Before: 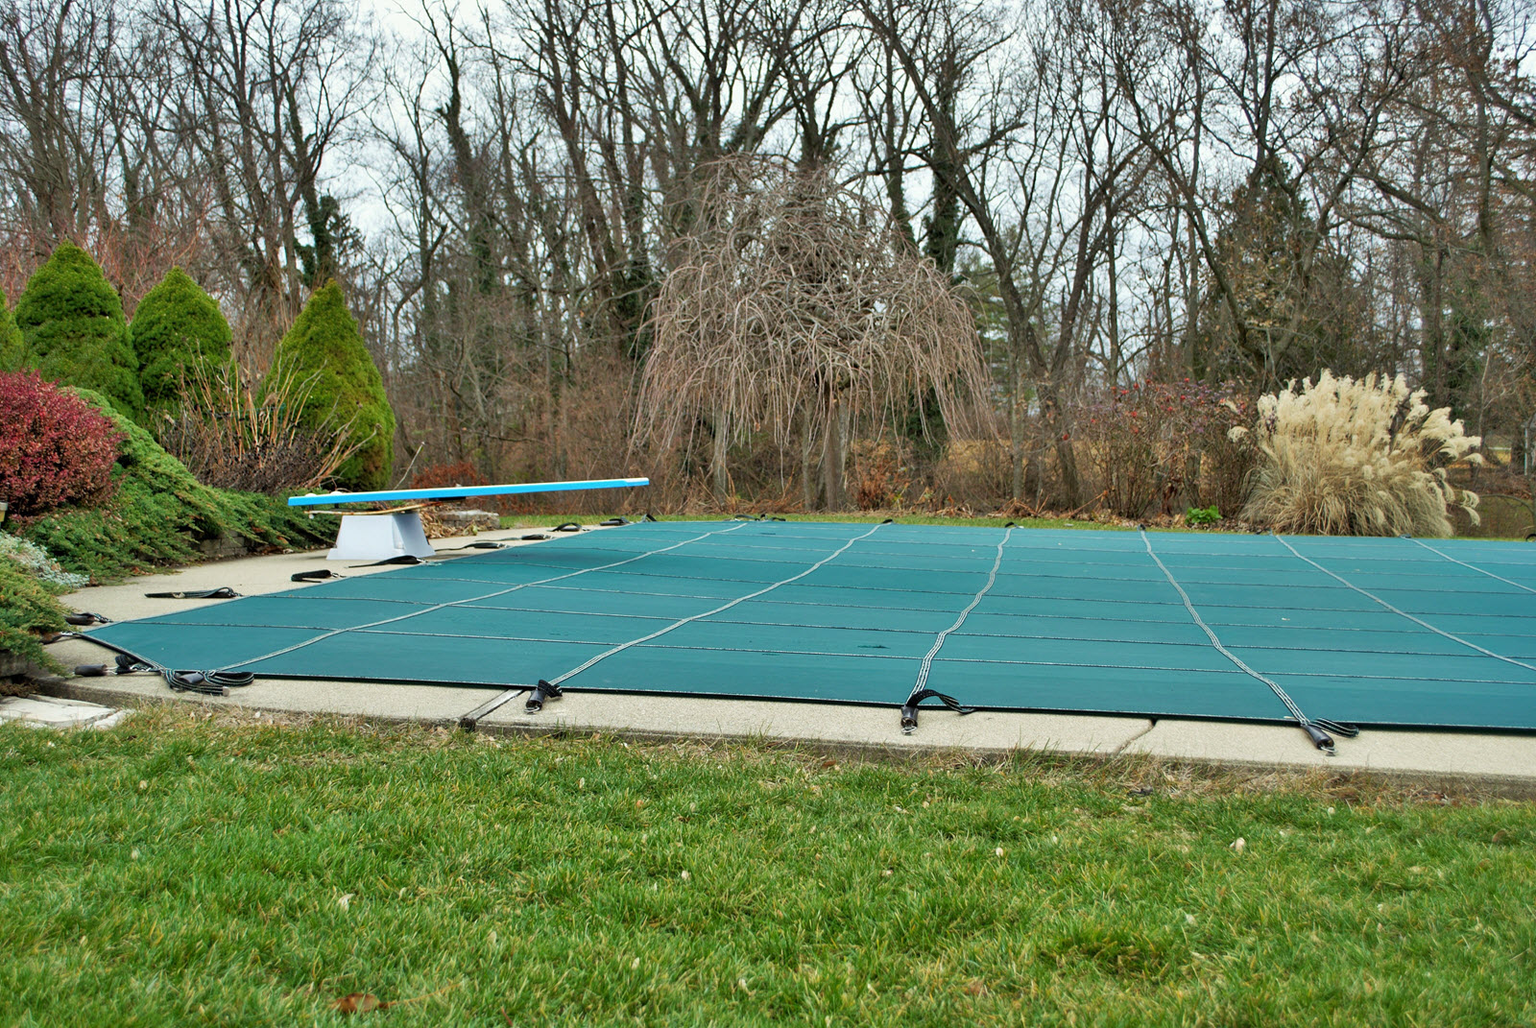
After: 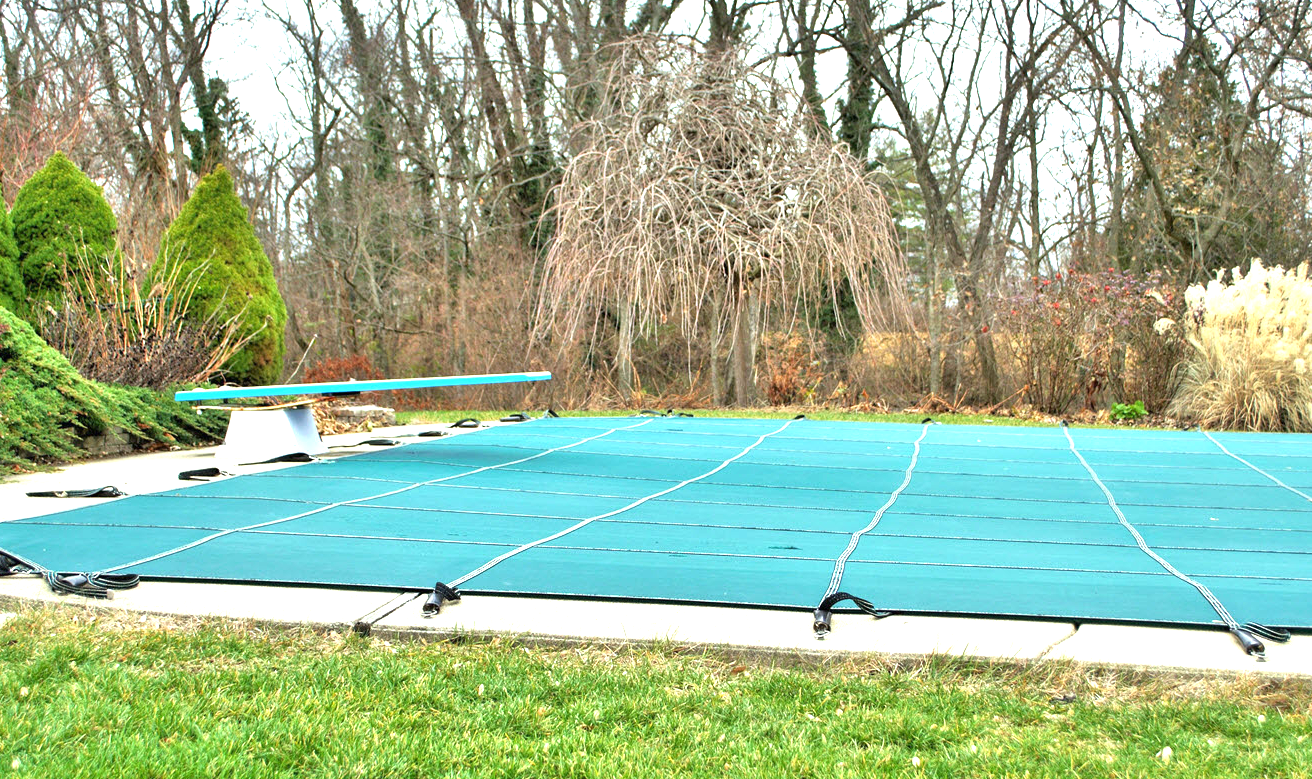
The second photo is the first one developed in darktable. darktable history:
crop: left 7.856%, top 11.836%, right 10.12%, bottom 15.387%
exposure: black level correction 0, exposure 1.35 EV, compensate exposure bias true, compensate highlight preservation false
